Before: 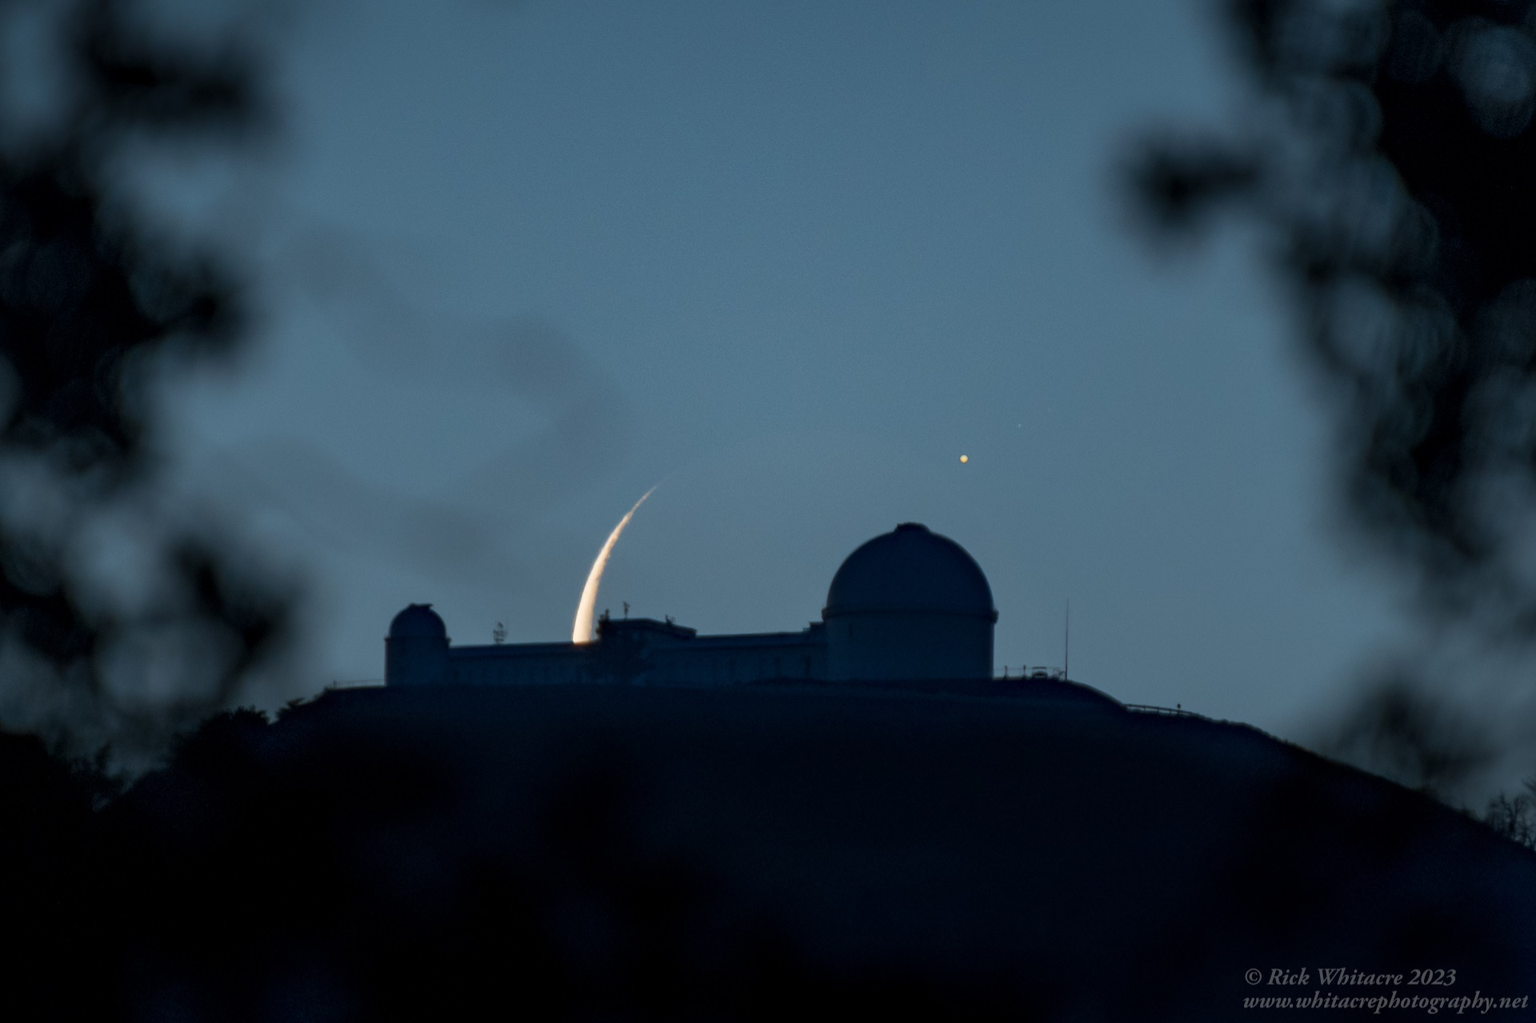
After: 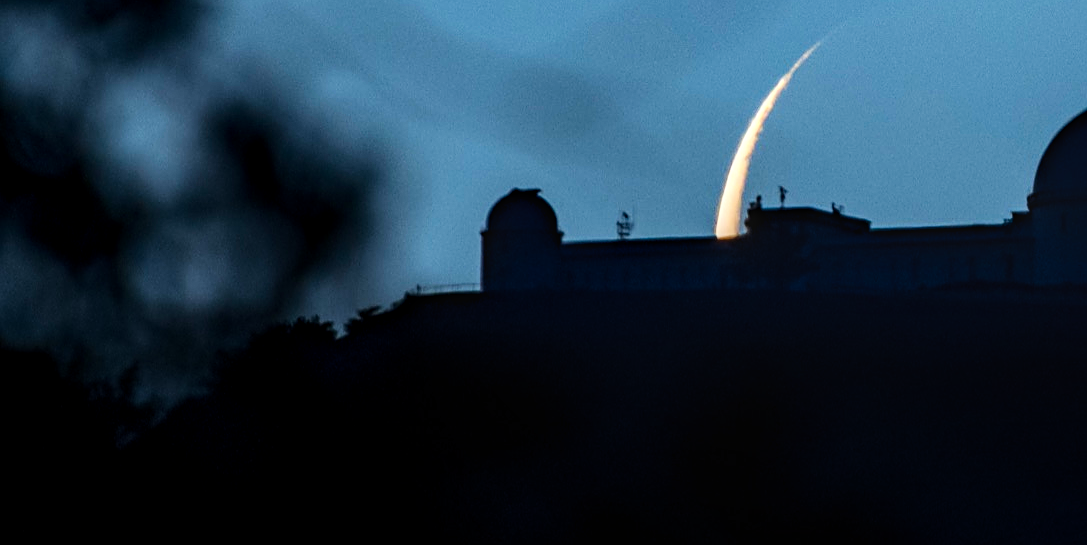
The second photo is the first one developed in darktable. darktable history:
color balance rgb: shadows lift › chroma 3.163%, shadows lift › hue 280.39°, perceptual saturation grading › global saturation 20%, perceptual saturation grading › highlights -25.41%, perceptual saturation grading › shadows 24.063%, global vibrance 20%
crop: top 44.265%, right 43.356%, bottom 13.054%
local contrast: highlights 6%, shadows 3%, detail 133%
haze removal: compatibility mode true, adaptive false
tone equalizer: -8 EV -0.383 EV, -7 EV -0.392 EV, -6 EV -0.319 EV, -5 EV -0.188 EV, -3 EV 0.208 EV, -2 EV 0.341 EV, -1 EV 0.382 EV, +0 EV 0.394 EV, mask exposure compensation -0.509 EV
sharpen: on, module defaults
base curve: curves: ch0 [(0, 0) (0.036, 0.025) (0.121, 0.166) (0.206, 0.329) (0.605, 0.79) (1, 1)], preserve colors average RGB
